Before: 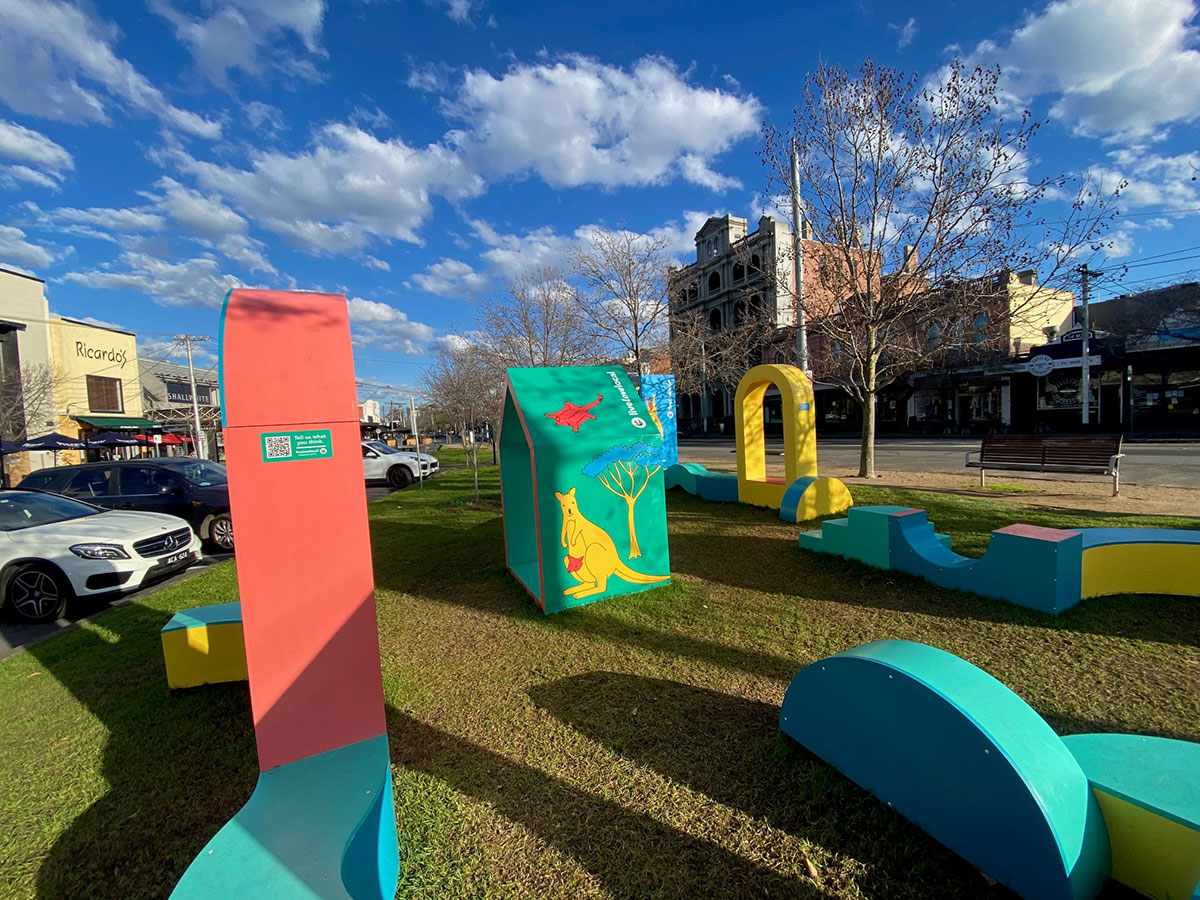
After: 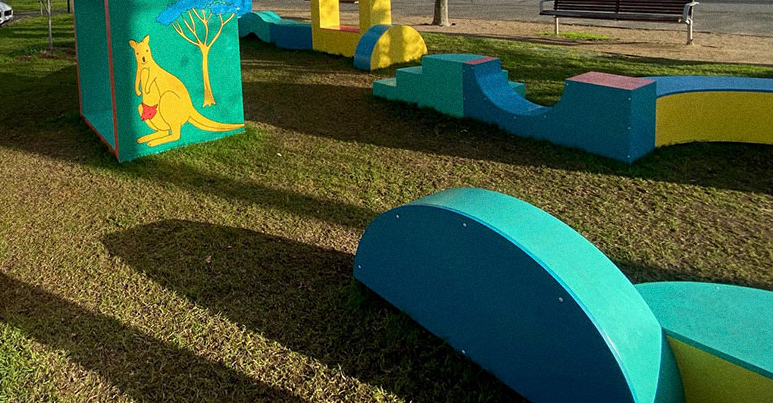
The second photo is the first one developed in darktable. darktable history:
crop and rotate: left 35.509%, top 50.238%, bottom 4.934%
grain: on, module defaults
